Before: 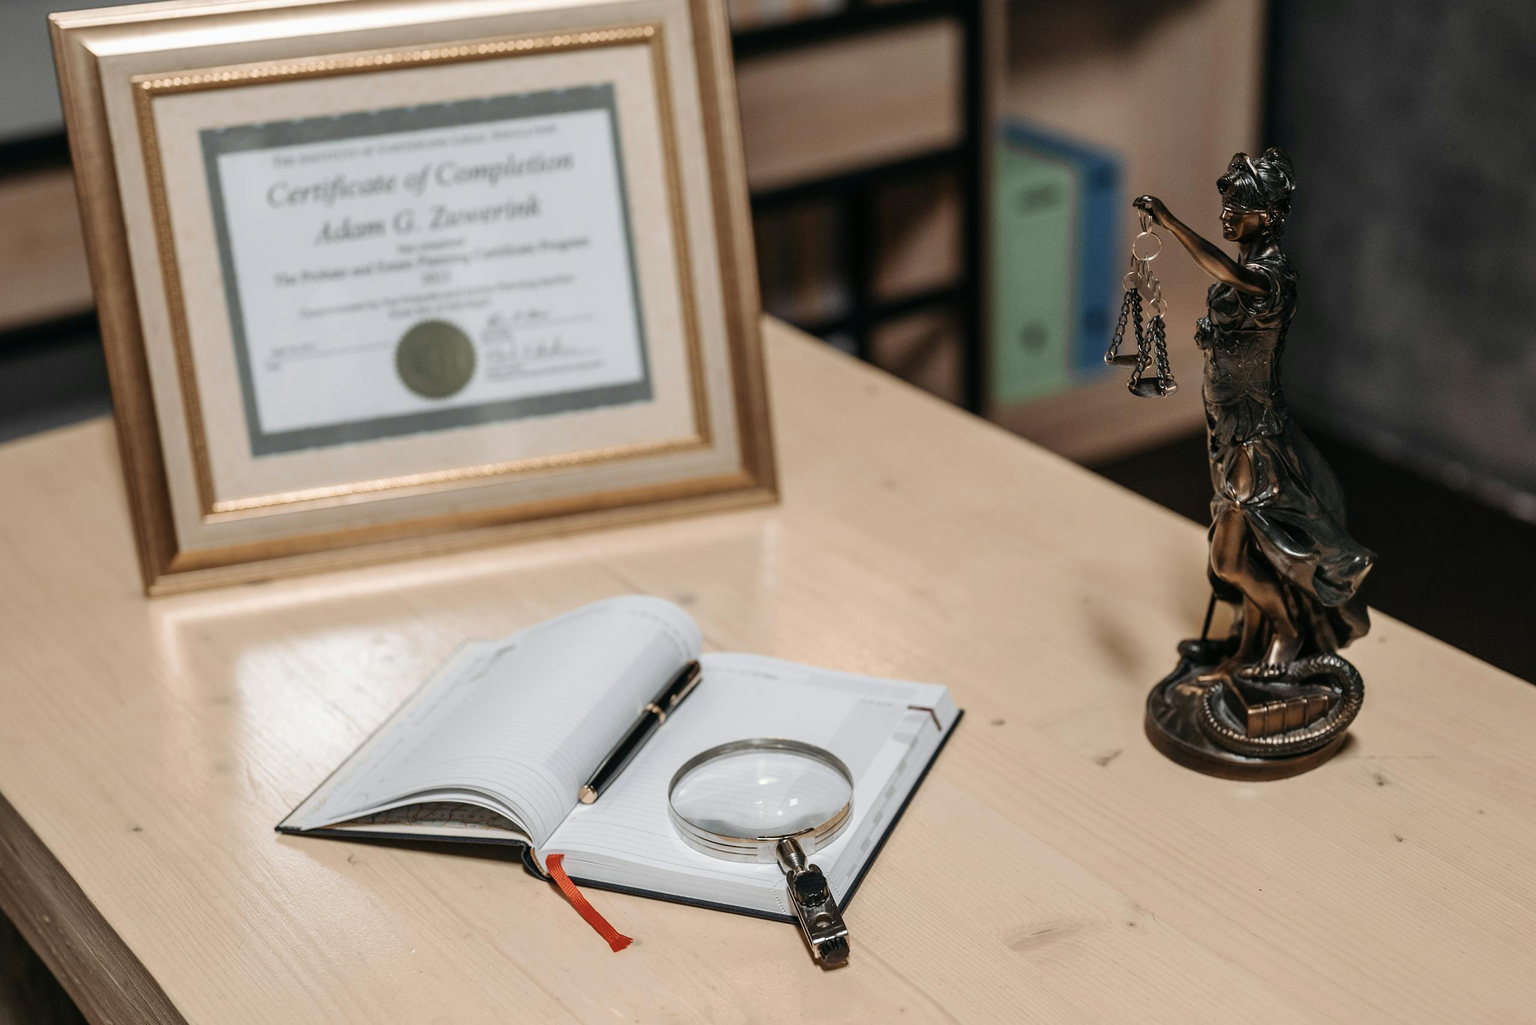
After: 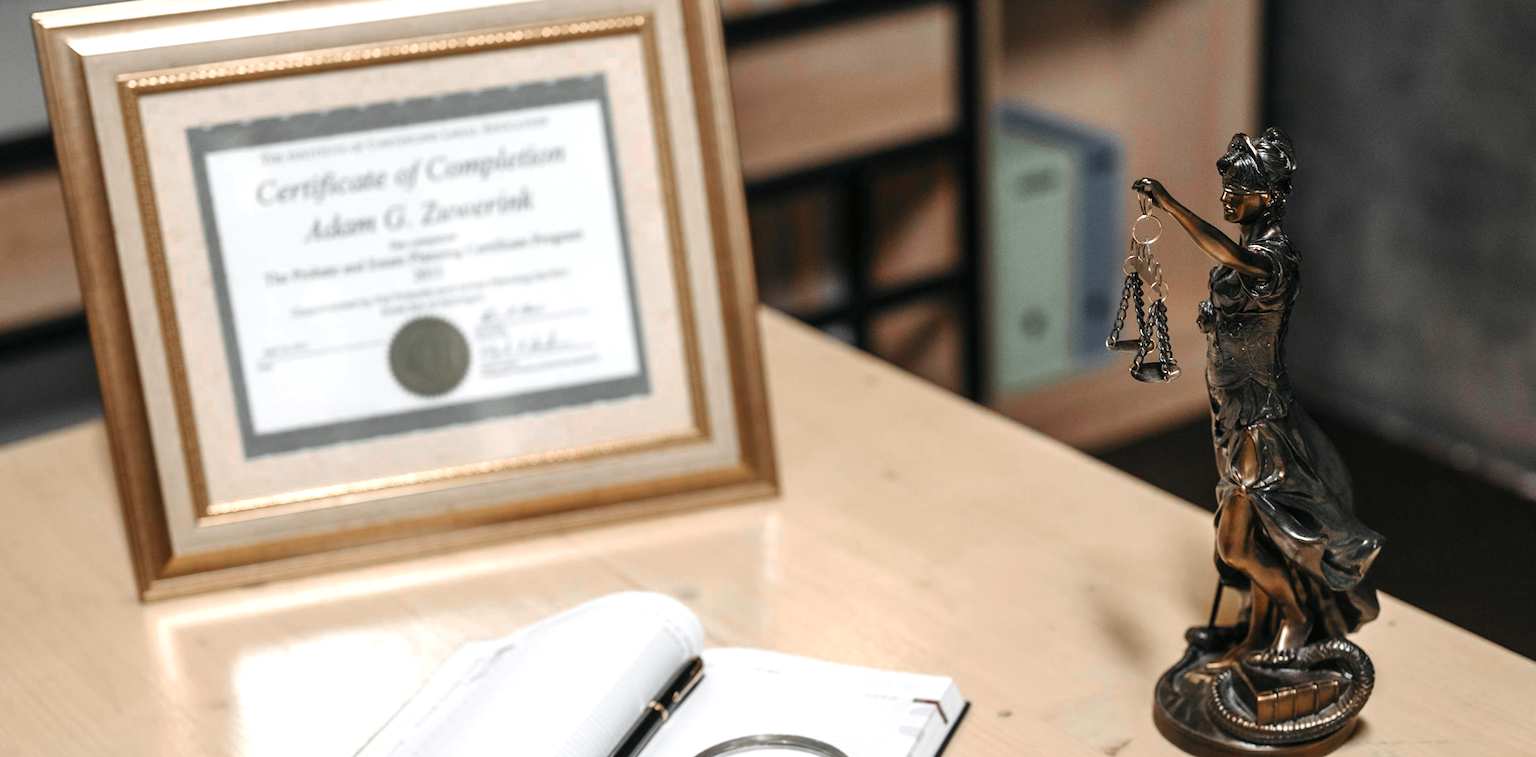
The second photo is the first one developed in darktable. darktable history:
color zones: curves: ch0 [(0, 0.48) (0.209, 0.398) (0.305, 0.332) (0.429, 0.493) (0.571, 0.5) (0.714, 0.5) (0.857, 0.5) (1, 0.48)]; ch1 [(0, 0.736) (0.143, 0.625) (0.225, 0.371) (0.429, 0.256) (0.571, 0.241) (0.714, 0.213) (0.857, 0.48) (1, 0.736)]; ch2 [(0, 0.448) (0.143, 0.498) (0.286, 0.5) (0.429, 0.5) (0.571, 0.5) (0.714, 0.5) (0.857, 0.5) (1, 0.448)]
crop: bottom 24.988%
rotate and perspective: rotation -1°, crop left 0.011, crop right 0.989, crop top 0.025, crop bottom 0.975
exposure: exposure 0.7 EV, compensate highlight preservation false
